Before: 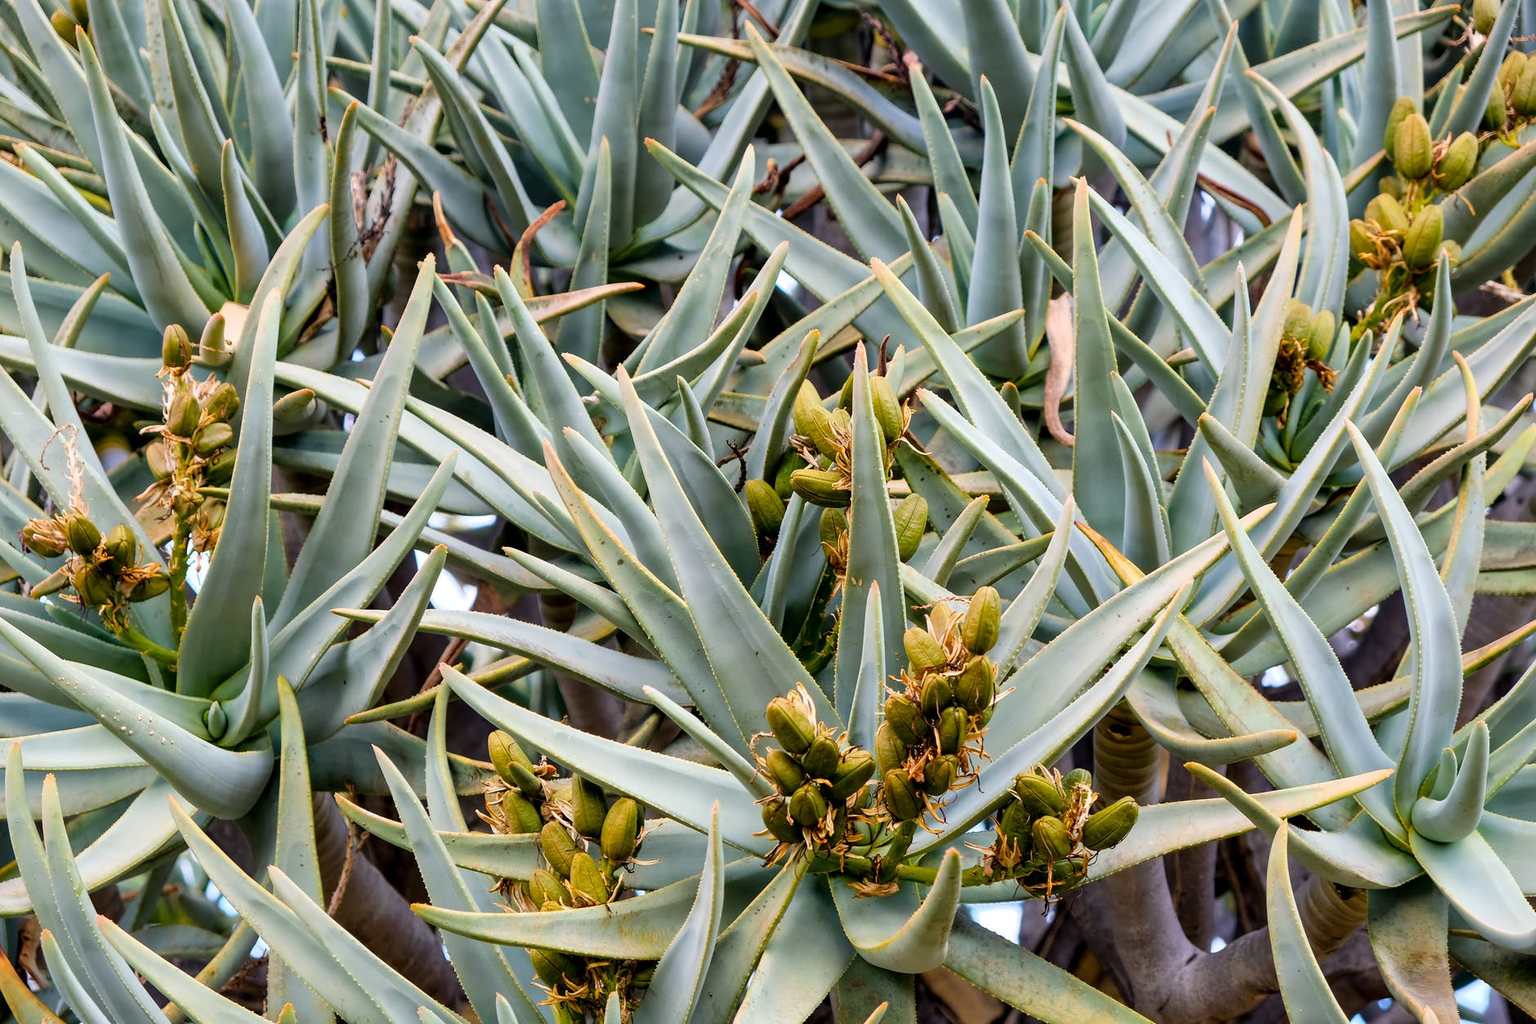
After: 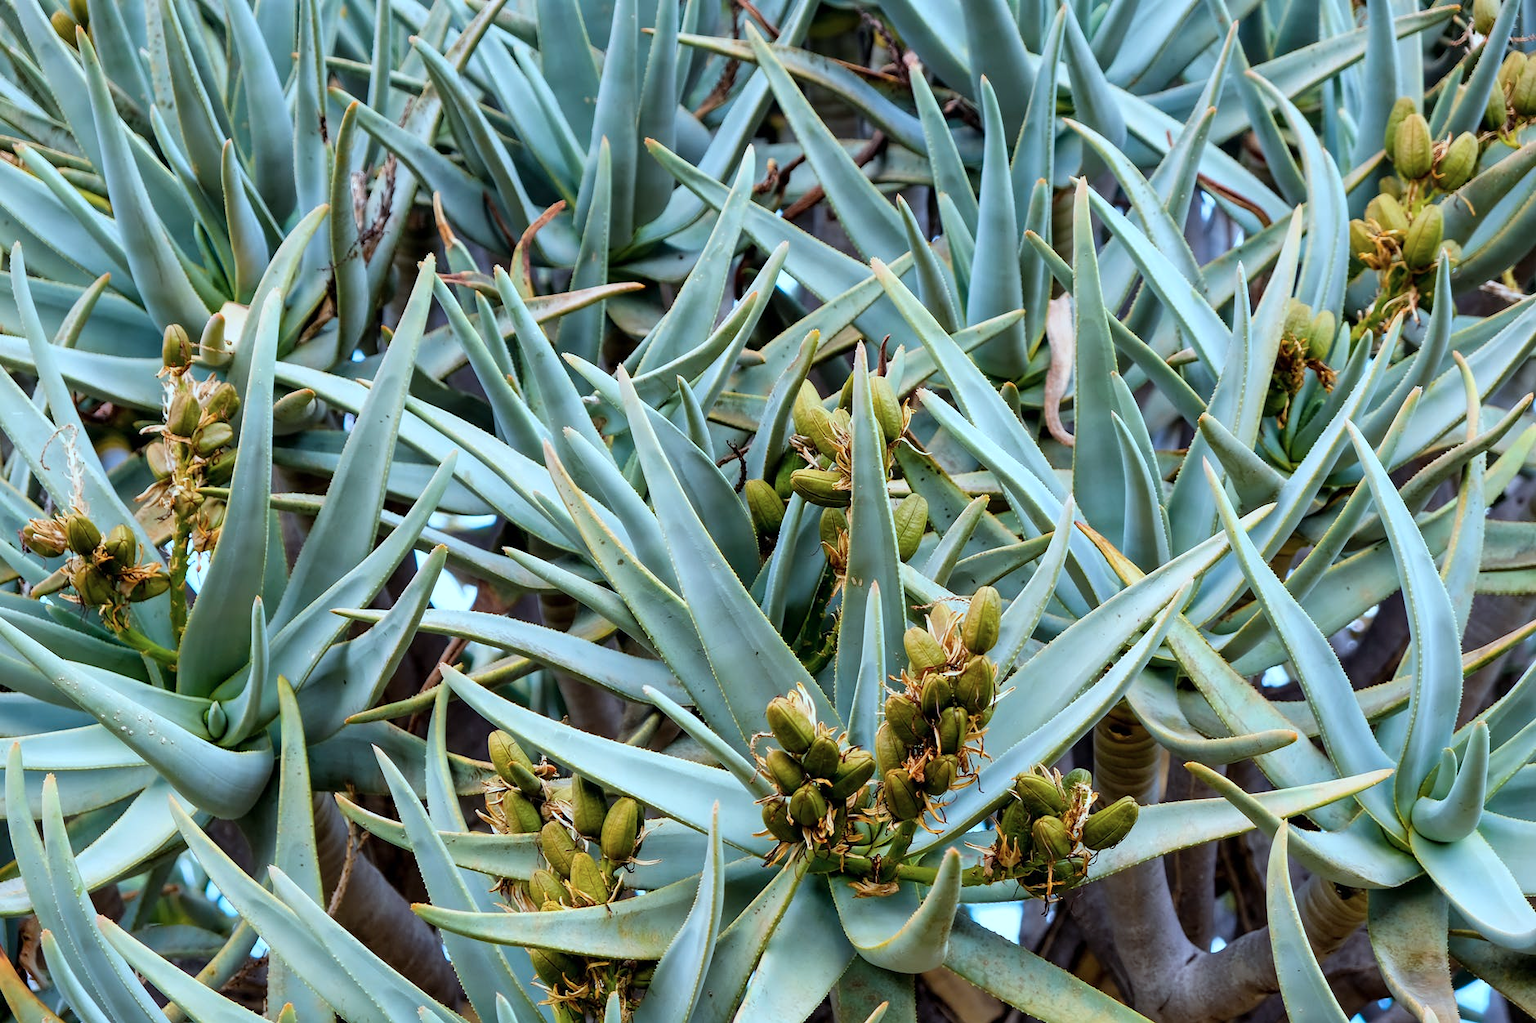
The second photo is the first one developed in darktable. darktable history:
color correction: highlights a* -11.39, highlights b* -15.06
